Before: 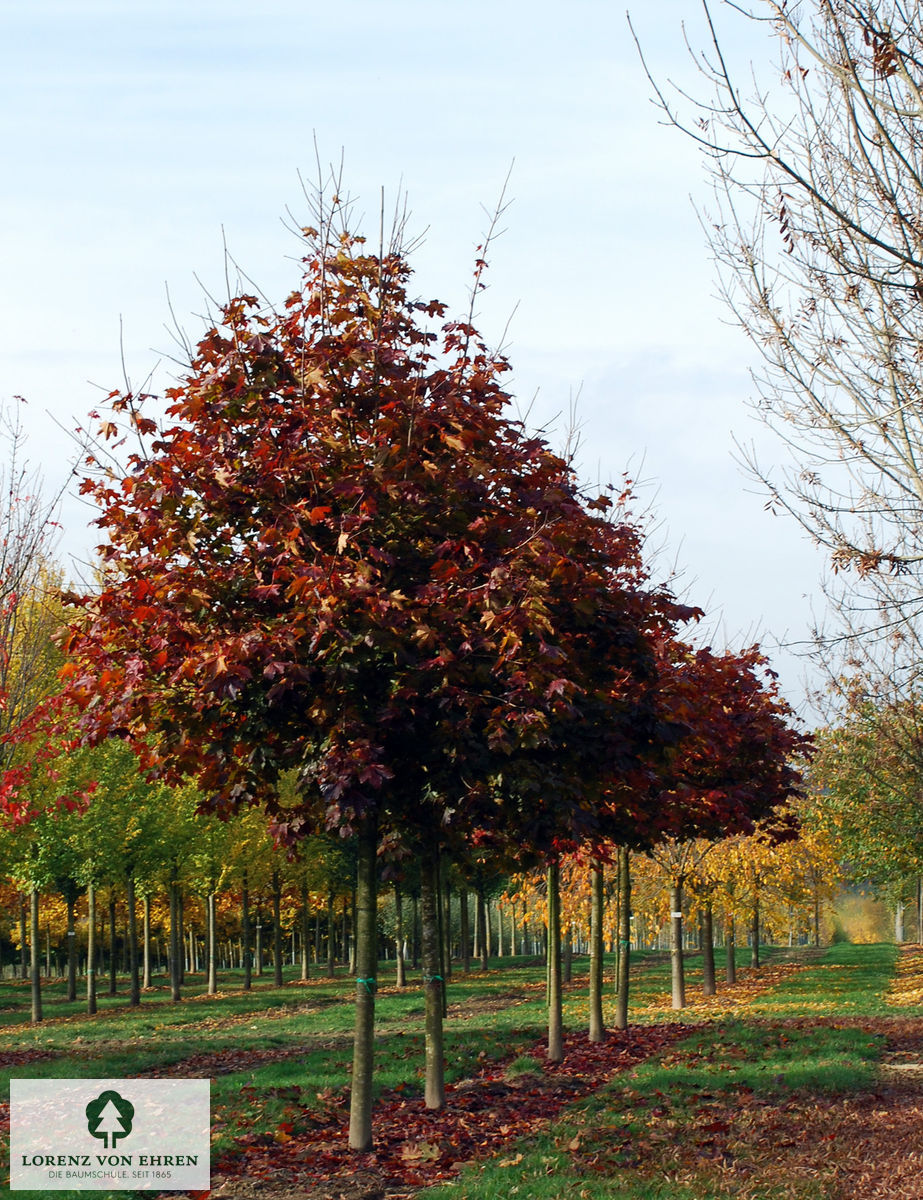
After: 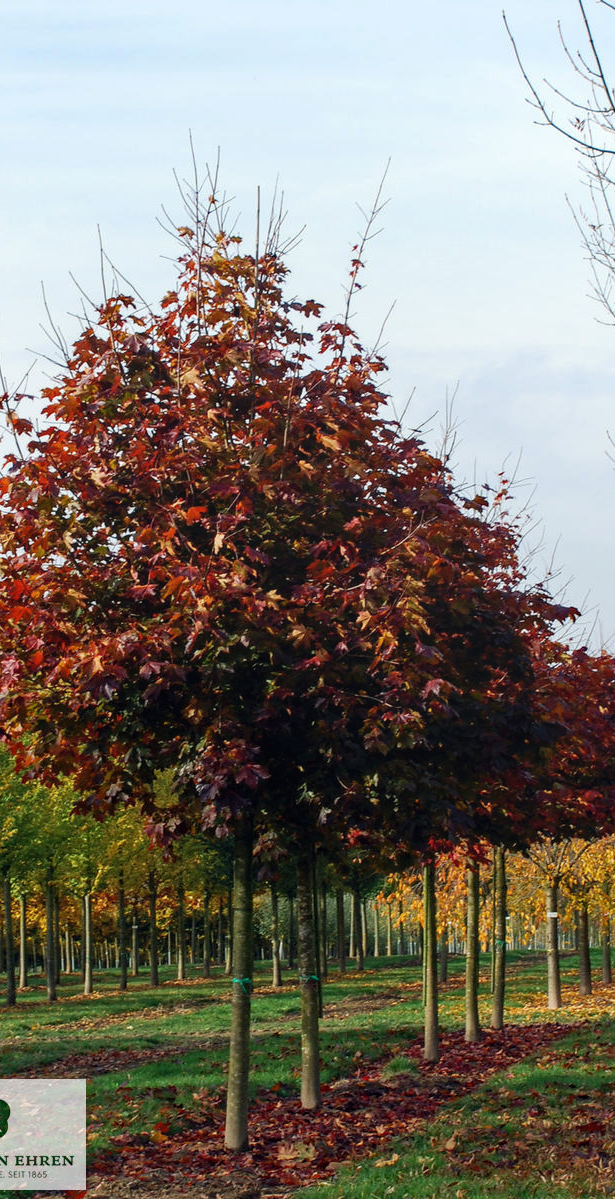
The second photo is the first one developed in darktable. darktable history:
crop and rotate: left 13.537%, right 19.796%
haze removal: compatibility mode true, adaptive false
local contrast: detail 110%
